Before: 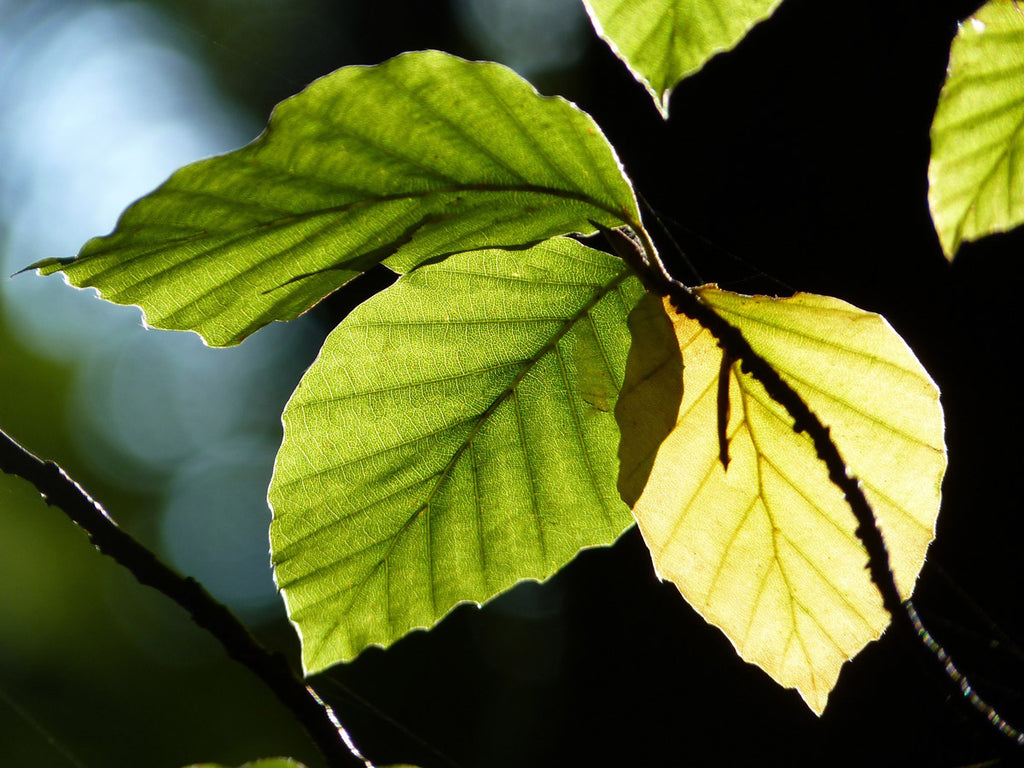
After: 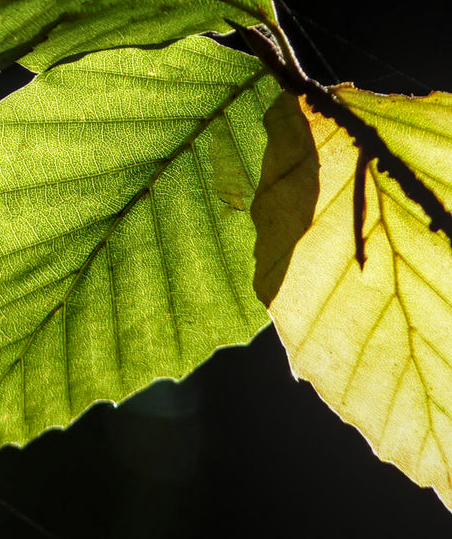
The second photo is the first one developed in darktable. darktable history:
crop: left 35.606%, top 26.297%, right 20.163%, bottom 3.423%
local contrast: on, module defaults
